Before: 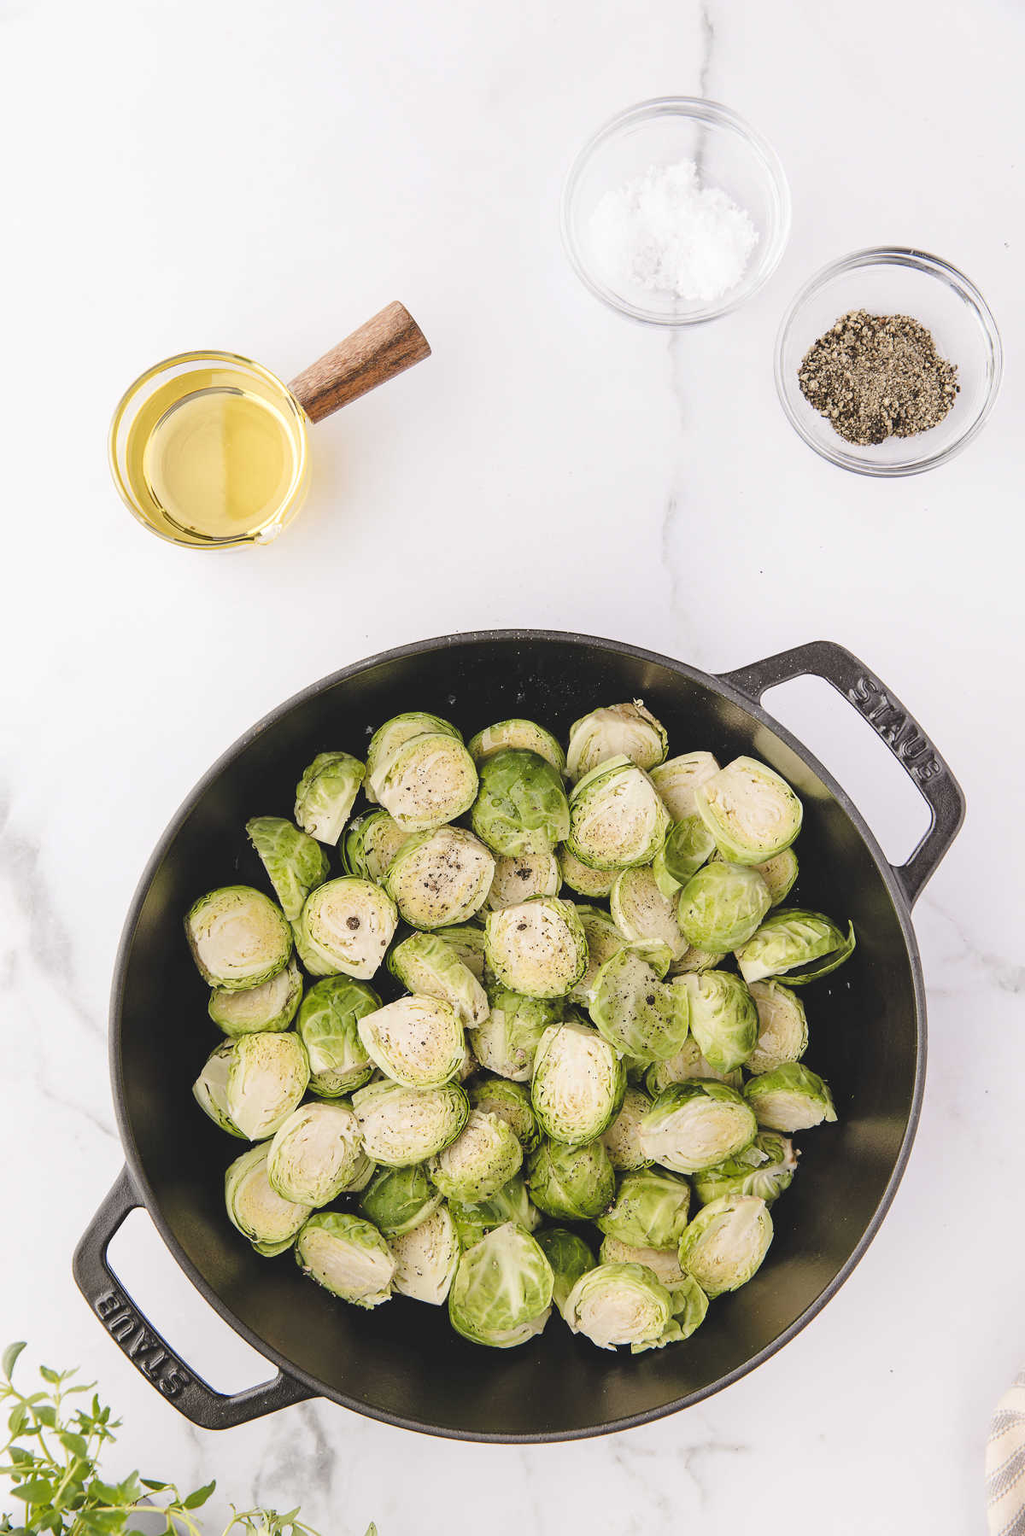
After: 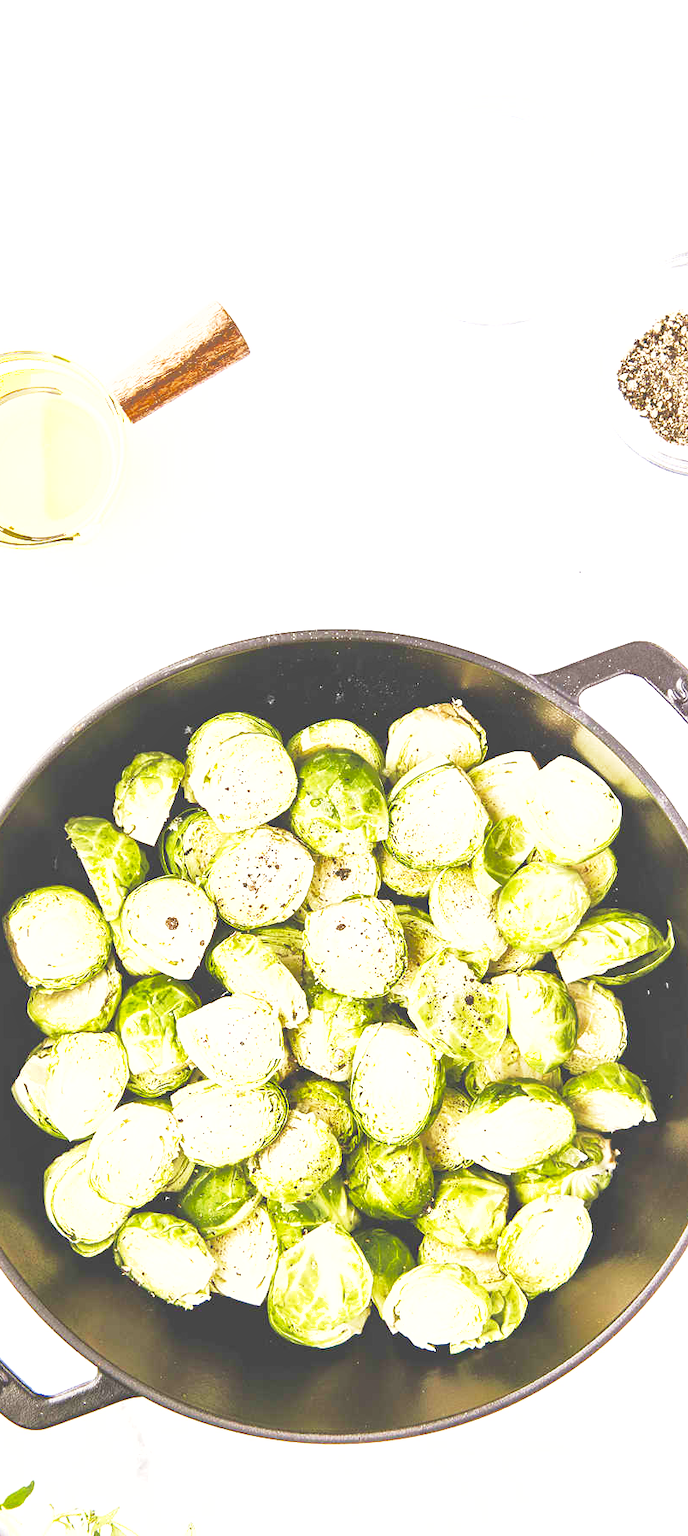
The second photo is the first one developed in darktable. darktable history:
velvia: on, module defaults
base curve: curves: ch0 [(0, 0) (0.579, 0.807) (1, 1)], preserve colors none
shadows and highlights: highlights color adjustment 39.46%
crop and rotate: left 17.694%, right 15.075%
exposure: black level correction 0, exposure 1.2 EV, compensate exposure bias true, compensate highlight preservation false
